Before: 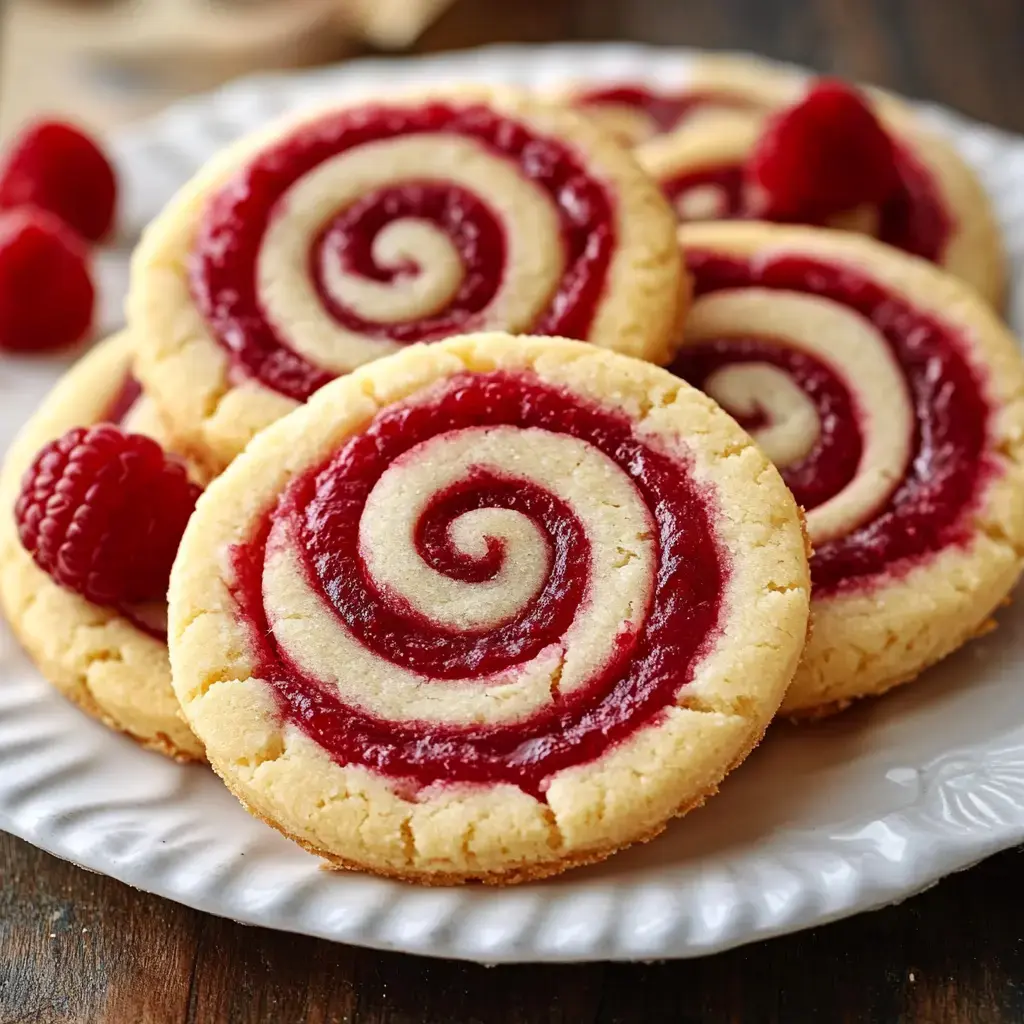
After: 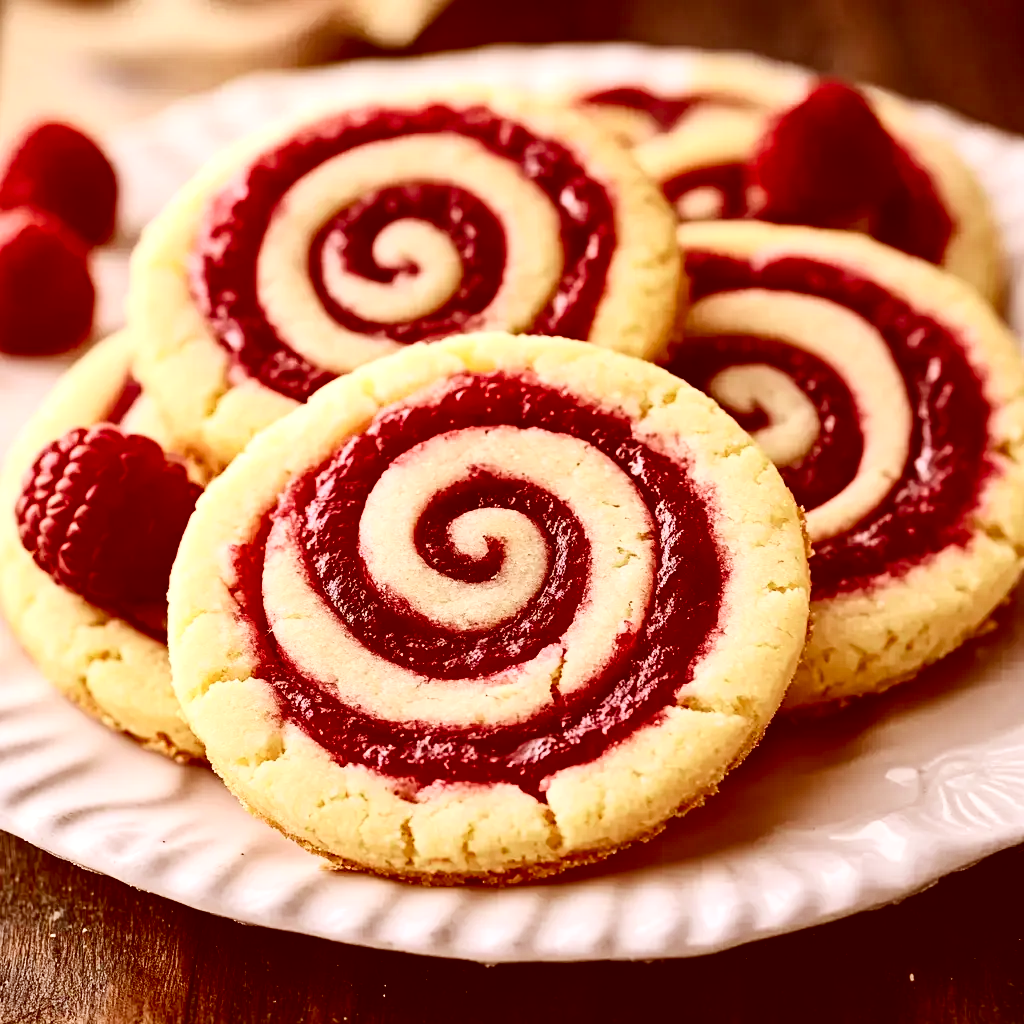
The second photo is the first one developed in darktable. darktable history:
color zones: curves: ch2 [(0, 0.5) (0.143, 0.517) (0.286, 0.571) (0.429, 0.522) (0.571, 0.5) (0.714, 0.5) (0.857, 0.5) (1, 0.5)]
color correction: highlights a* 9.13, highlights b* 8.68, shadows a* 39.28, shadows b* 39.47, saturation 0.818
contrast brightness saturation: contrast 0.296
exposure: exposure 0.229 EV, compensate exposure bias true, compensate highlight preservation false
